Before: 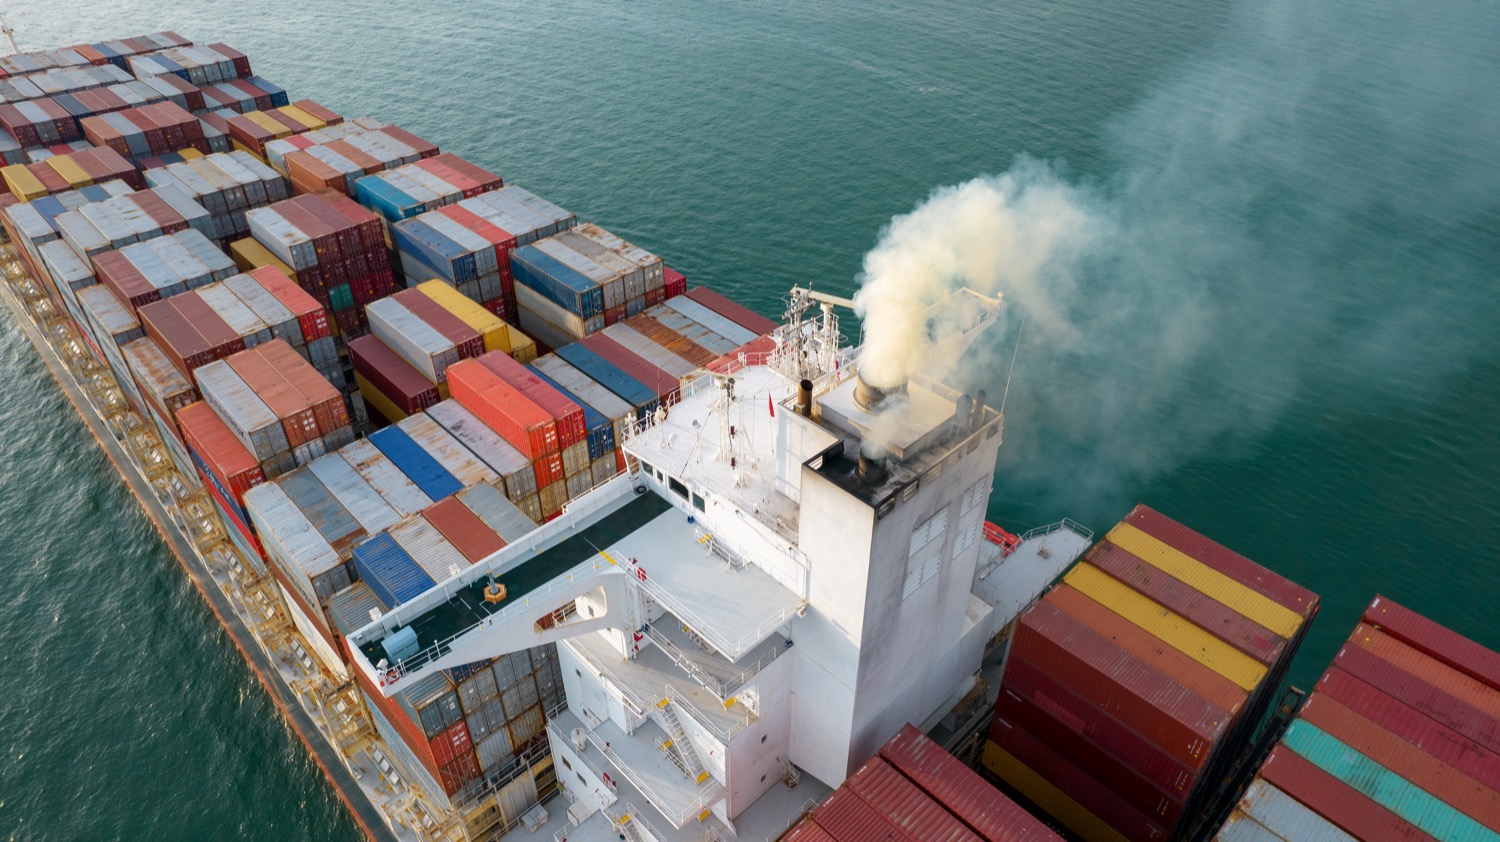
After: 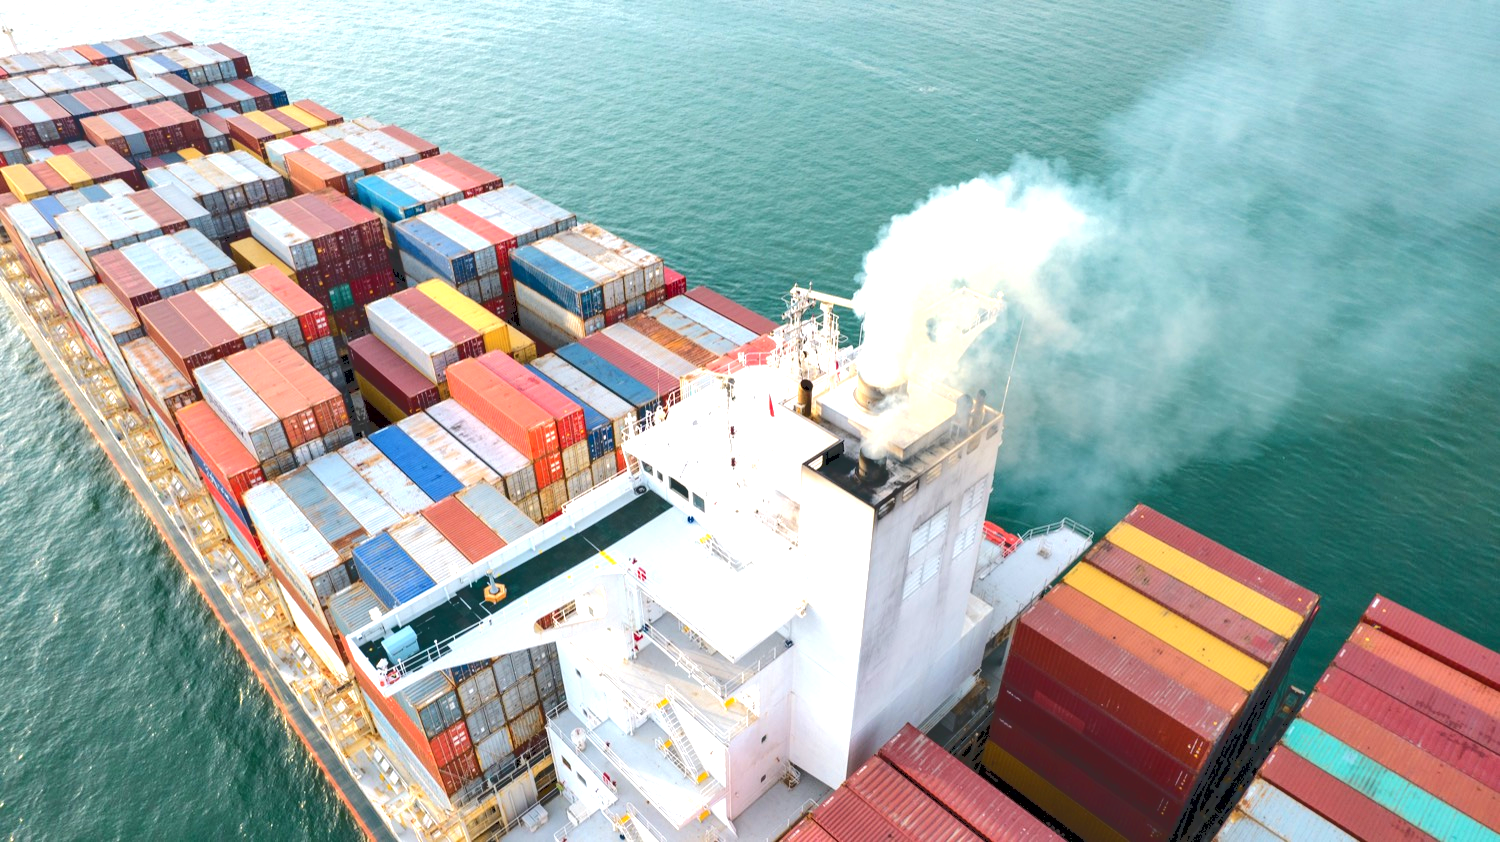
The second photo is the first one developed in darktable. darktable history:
tone curve: curves: ch0 [(0, 0) (0.003, 0.177) (0.011, 0.177) (0.025, 0.176) (0.044, 0.178) (0.069, 0.186) (0.1, 0.194) (0.136, 0.203) (0.177, 0.223) (0.224, 0.255) (0.277, 0.305) (0.335, 0.383) (0.399, 0.467) (0.468, 0.546) (0.543, 0.616) (0.623, 0.694) (0.709, 0.764) (0.801, 0.834) (0.898, 0.901) (1, 1)], color space Lab, independent channels, preserve colors none
exposure: black level correction 0, exposure 1.099 EV, compensate exposure bias true, compensate highlight preservation false
contrast equalizer: octaves 7, y [[0.528 ×6], [0.514 ×6], [0.362 ×6], [0 ×6], [0 ×6]]
